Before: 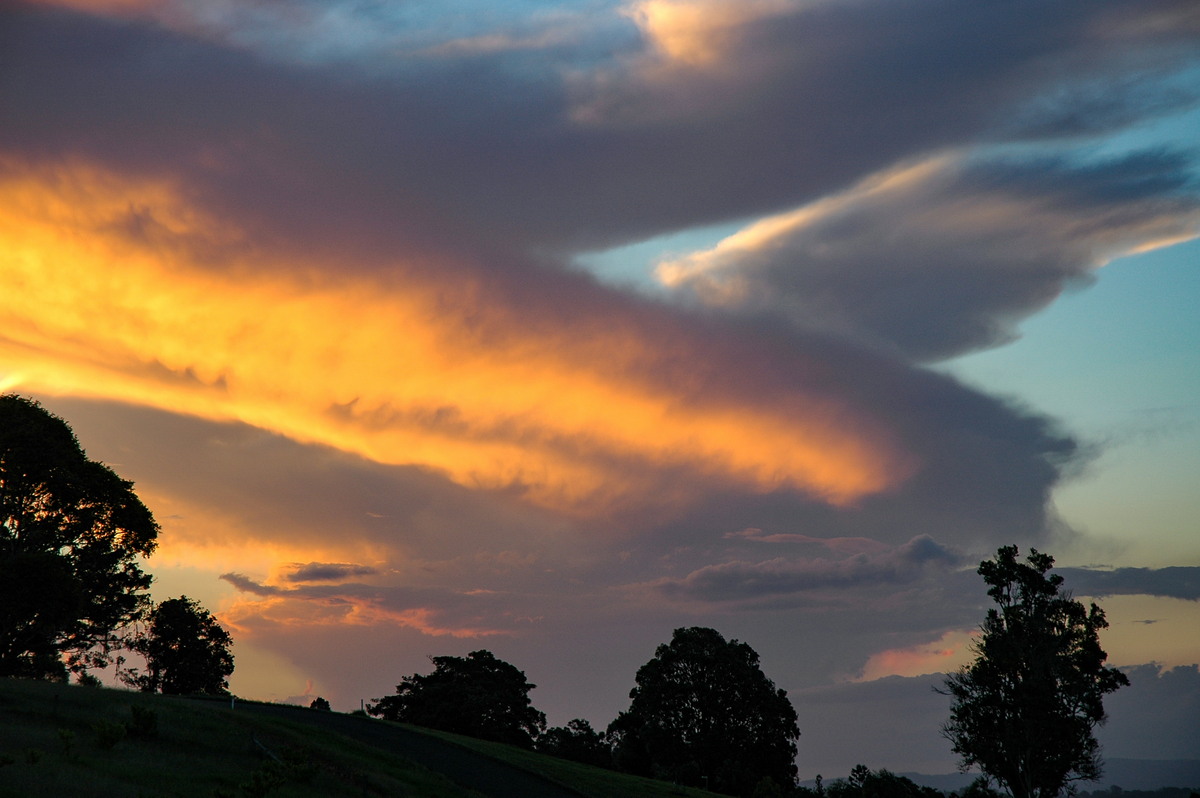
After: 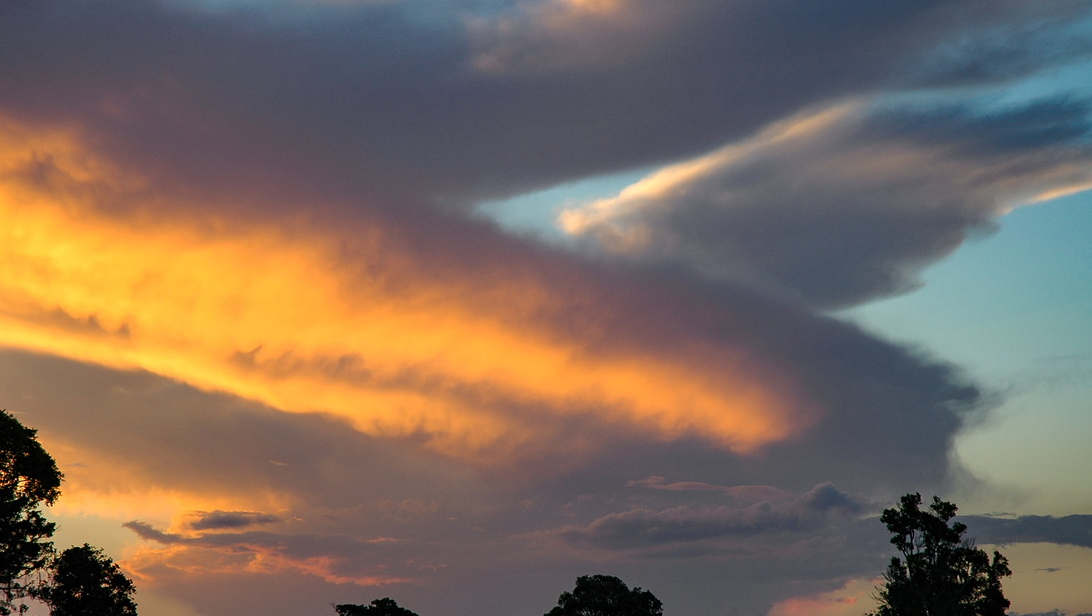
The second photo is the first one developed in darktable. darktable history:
crop: left 8.155%, top 6.611%, bottom 15.385%
tone equalizer: on, module defaults
